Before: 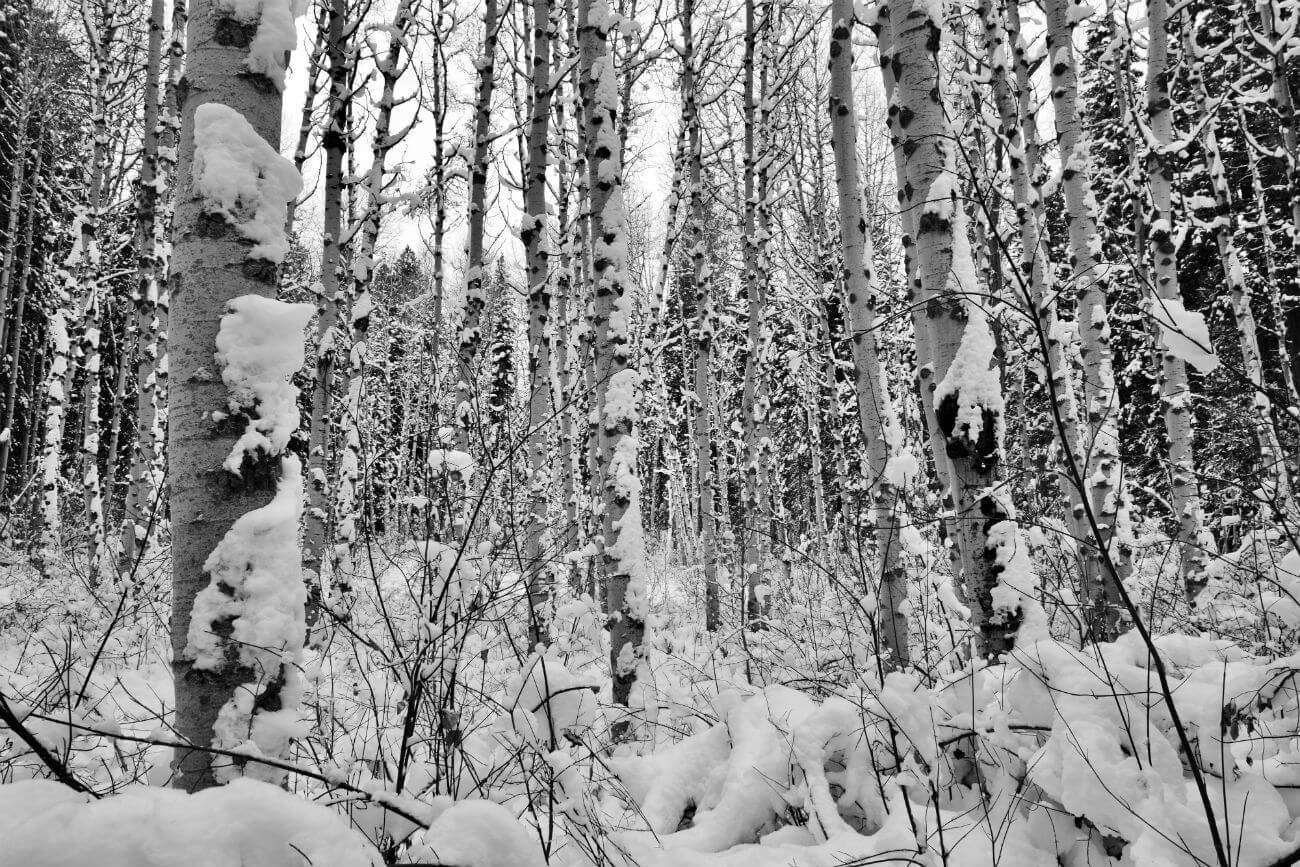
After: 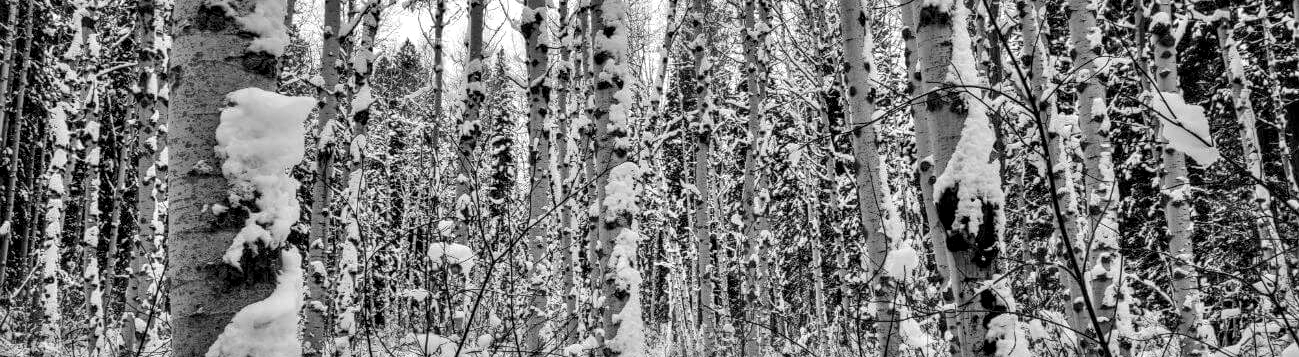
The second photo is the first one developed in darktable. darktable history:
shadows and highlights: shadows 25.72, highlights -23.6
local contrast: highlights 23%, detail 150%
crop and rotate: top 23.889%, bottom 34.825%
